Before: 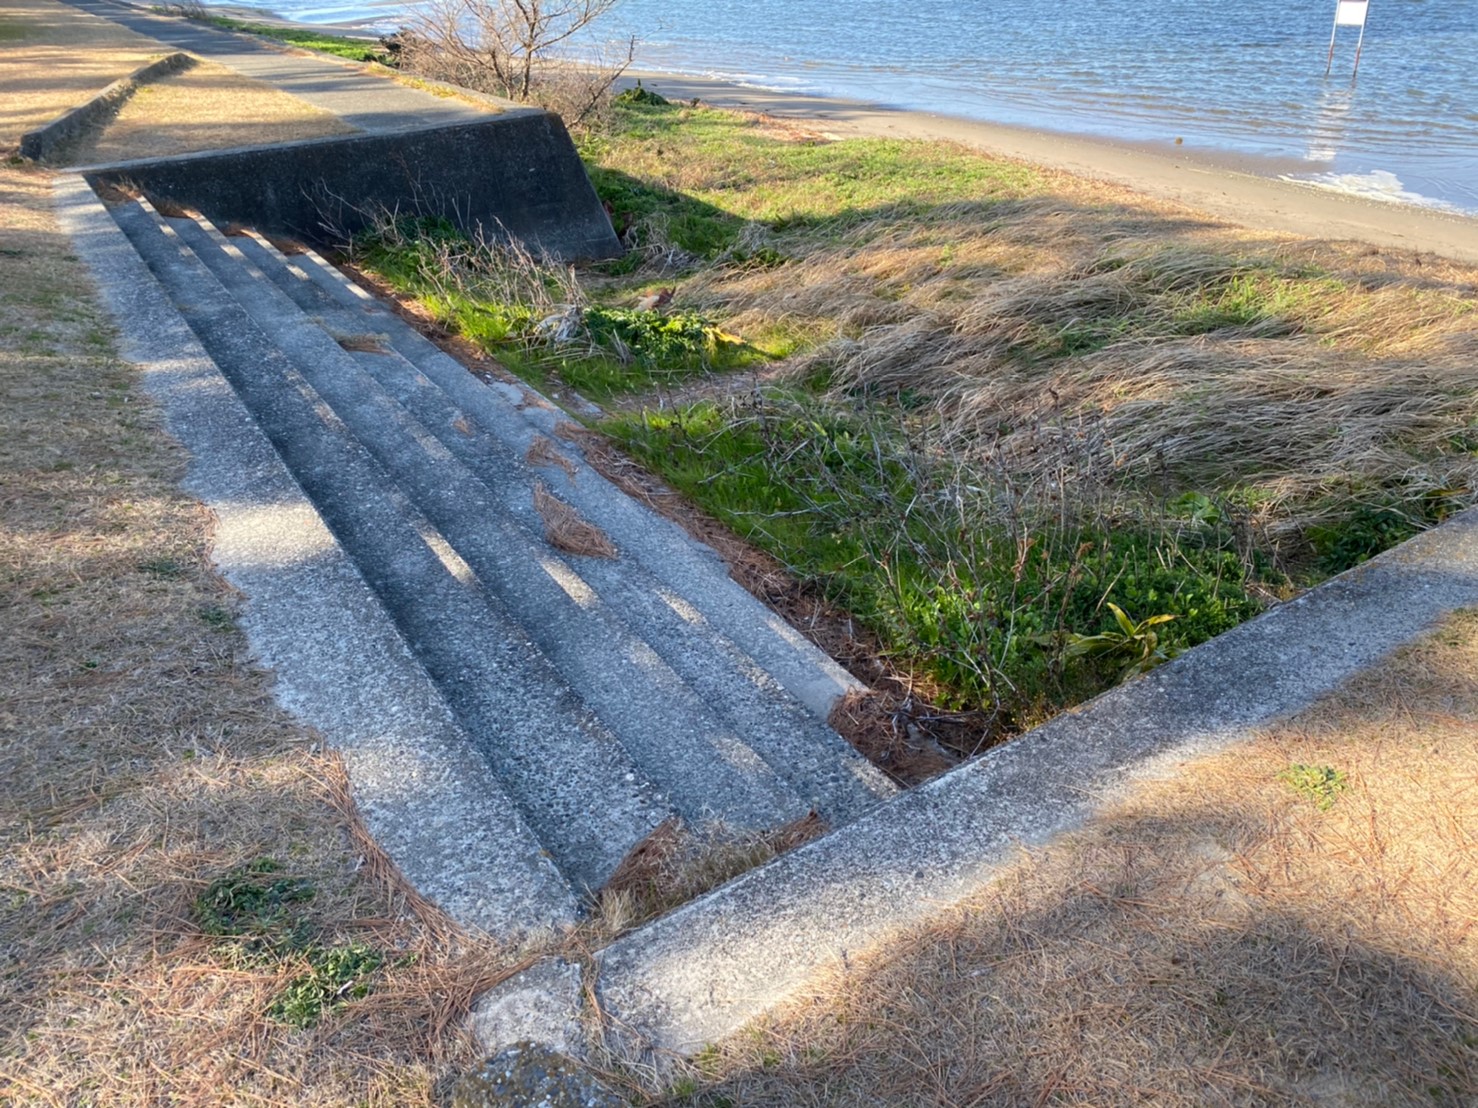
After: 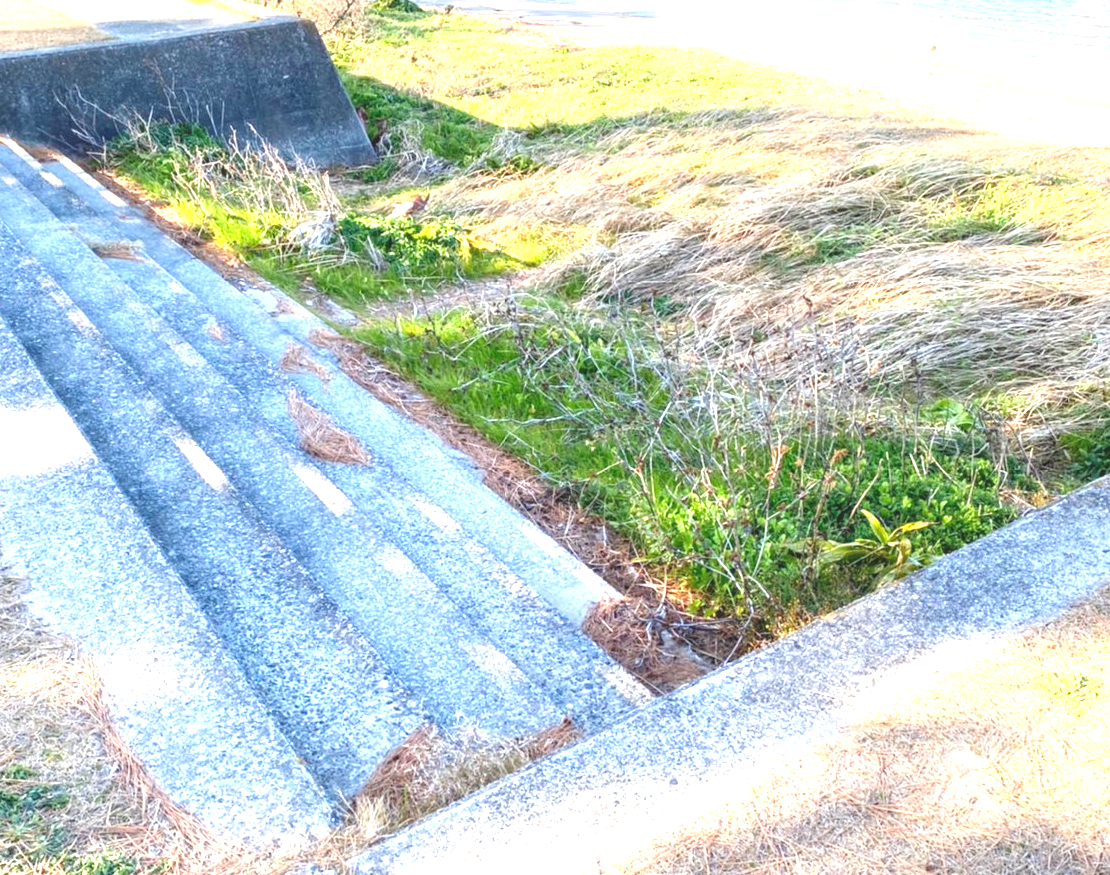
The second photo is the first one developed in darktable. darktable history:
exposure: black level correction -0.005, exposure 1.006 EV, compensate exposure bias true, compensate highlight preservation false
crop: left 16.685%, top 8.436%, right 8.171%, bottom 12.582%
local contrast: on, module defaults
levels: levels [0.036, 0.364, 0.827]
